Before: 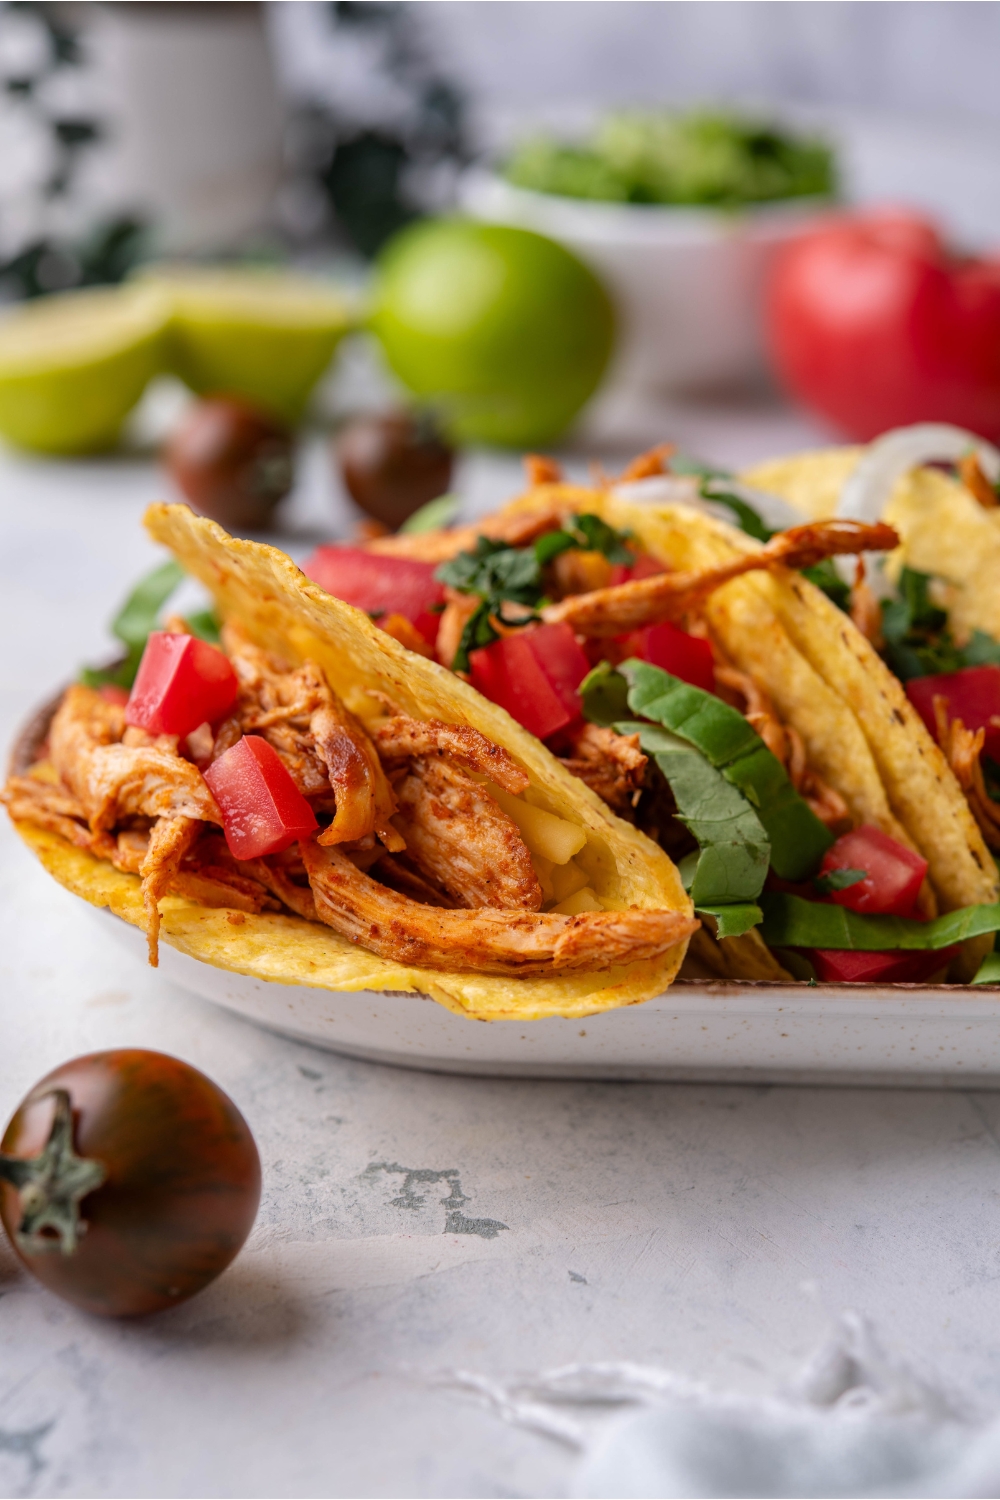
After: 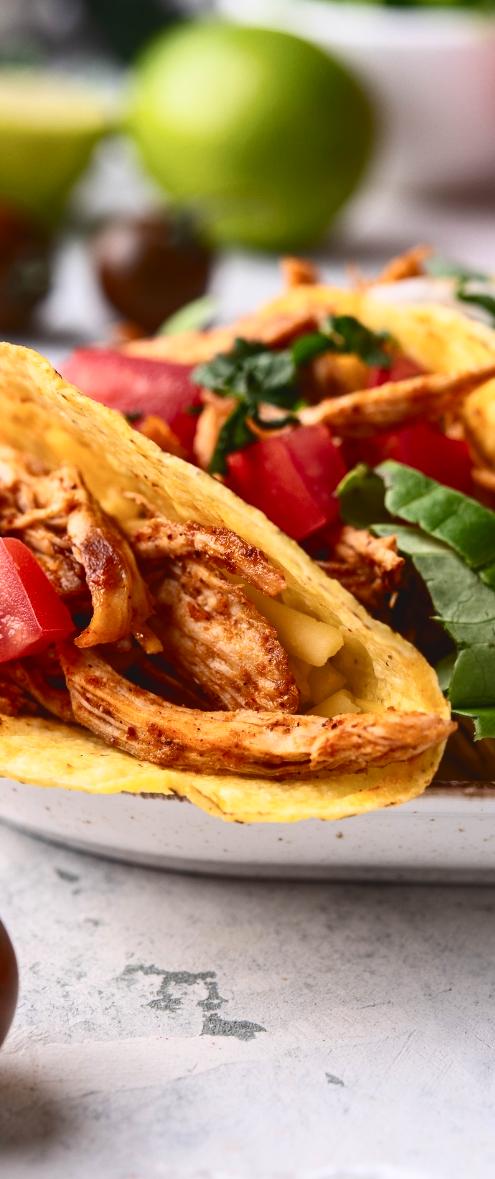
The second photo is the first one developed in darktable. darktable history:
crop and rotate: angle 0.024°, left 24.346%, top 13.206%, right 26.116%, bottom 8.122%
tone curve: curves: ch0 [(0, 0) (0.003, 0.06) (0.011, 0.059) (0.025, 0.065) (0.044, 0.076) (0.069, 0.088) (0.1, 0.102) (0.136, 0.116) (0.177, 0.137) (0.224, 0.169) (0.277, 0.214) (0.335, 0.271) (0.399, 0.356) (0.468, 0.459) (0.543, 0.579) (0.623, 0.705) (0.709, 0.823) (0.801, 0.918) (0.898, 0.963) (1, 1)], color space Lab, independent channels, preserve colors none
